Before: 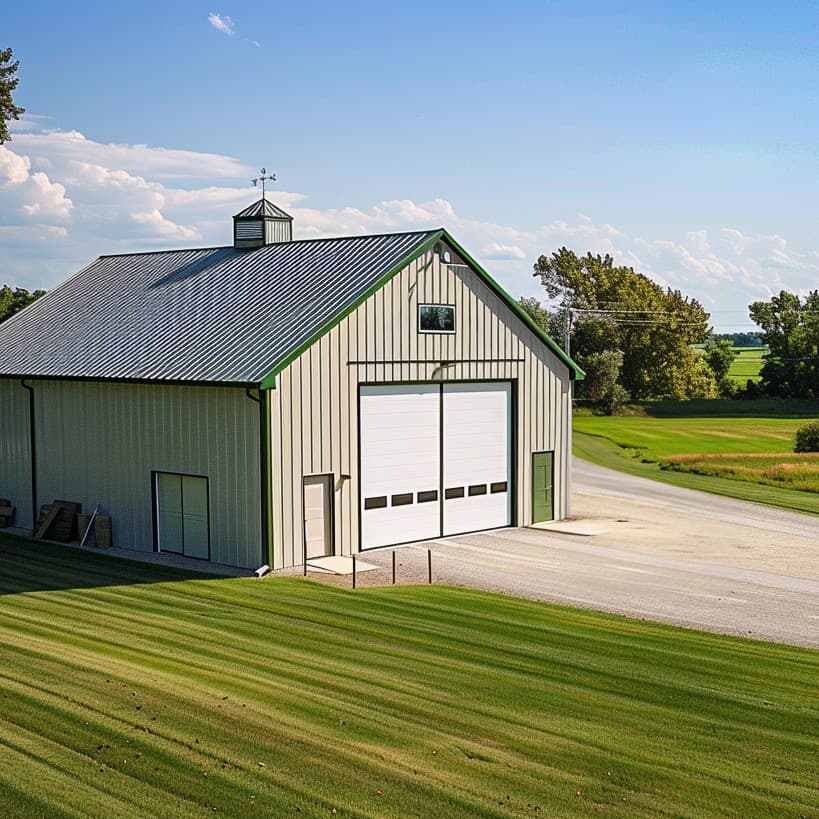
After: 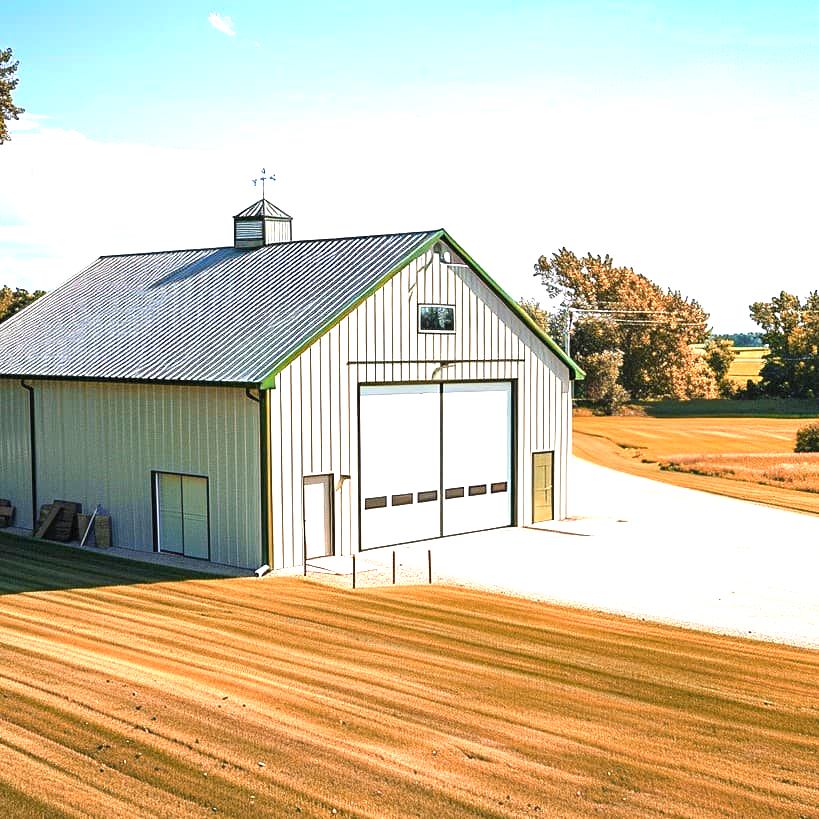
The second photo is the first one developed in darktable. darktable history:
color zones: curves: ch2 [(0, 0.5) (0.084, 0.497) (0.323, 0.335) (0.4, 0.497) (1, 0.5)]
exposure: black level correction 0, exposure 1.467 EV, compensate exposure bias true, compensate highlight preservation false
